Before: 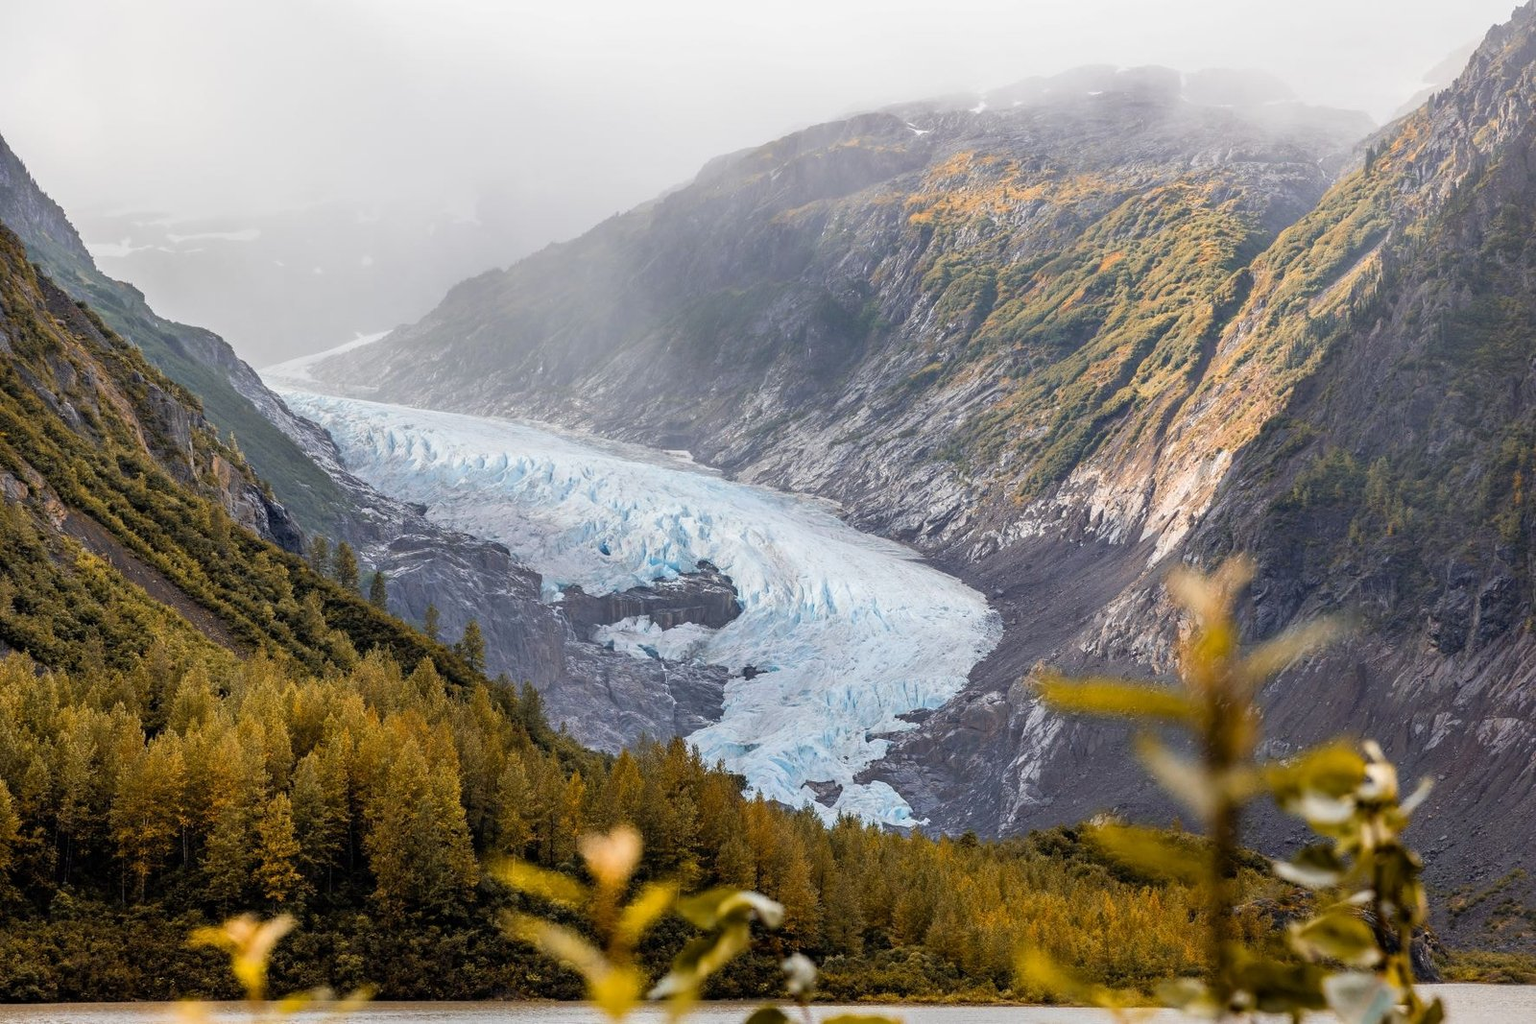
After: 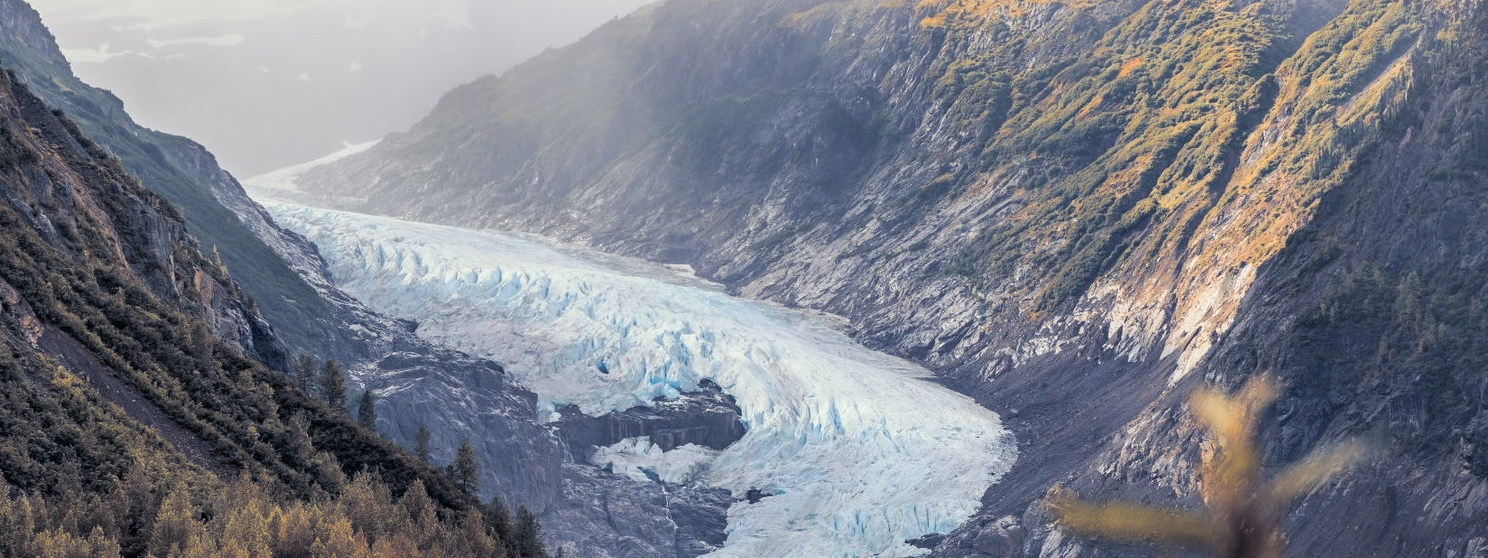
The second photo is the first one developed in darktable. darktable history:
crop: left 1.744%, top 19.225%, right 5.069%, bottom 28.357%
split-toning: shadows › hue 230.4°
